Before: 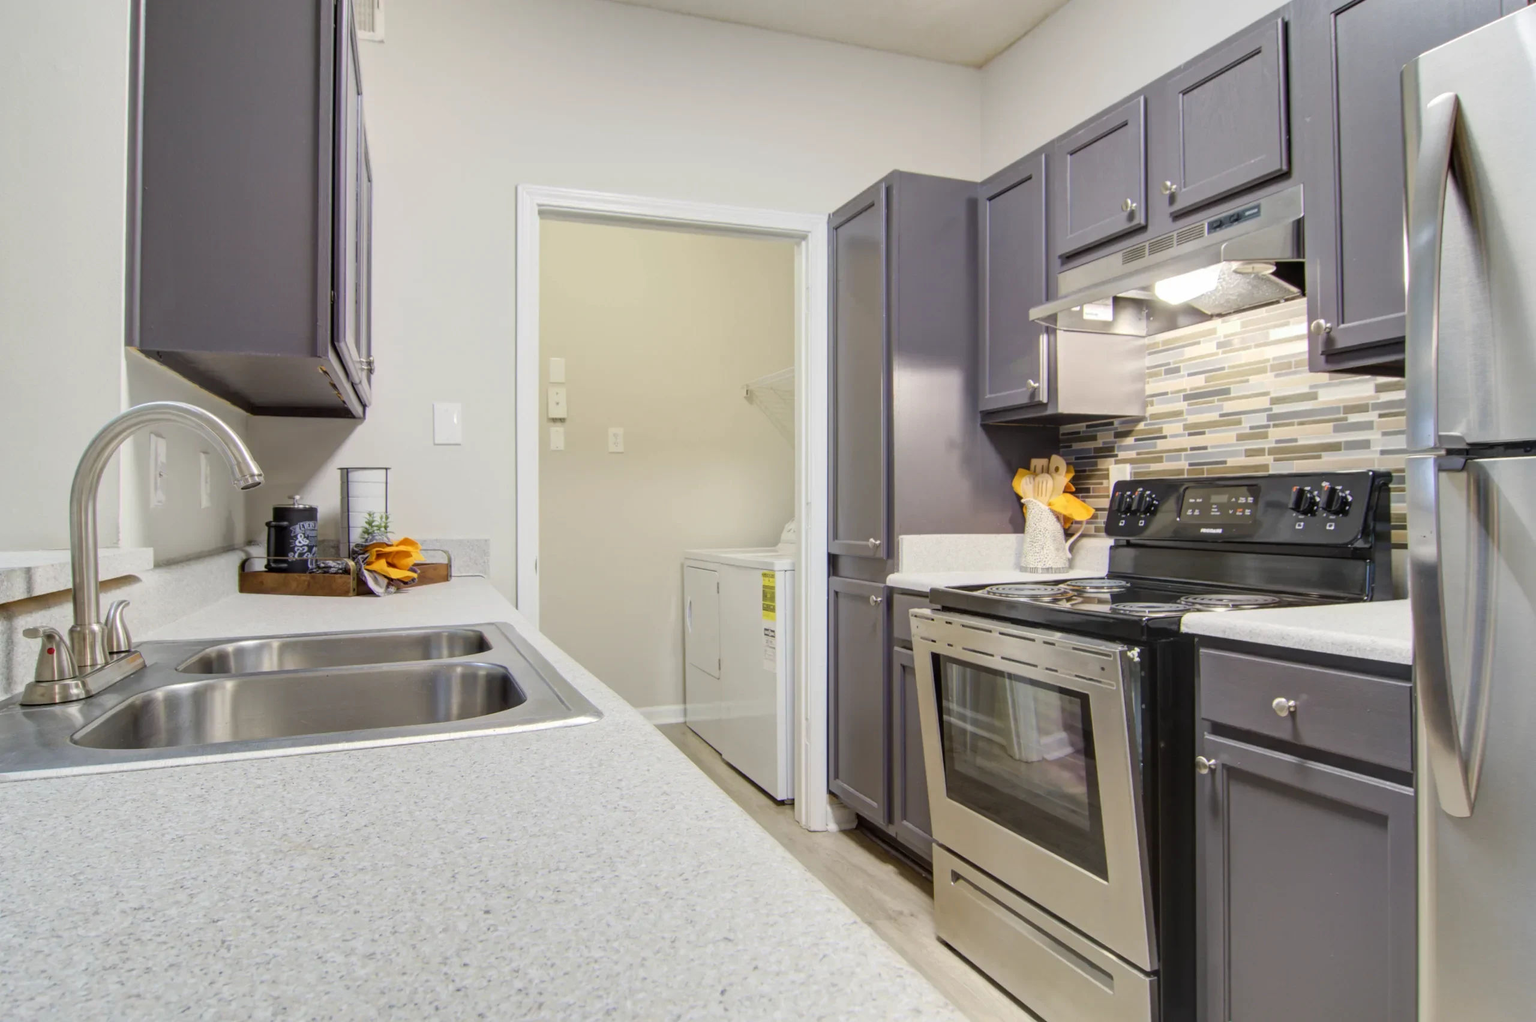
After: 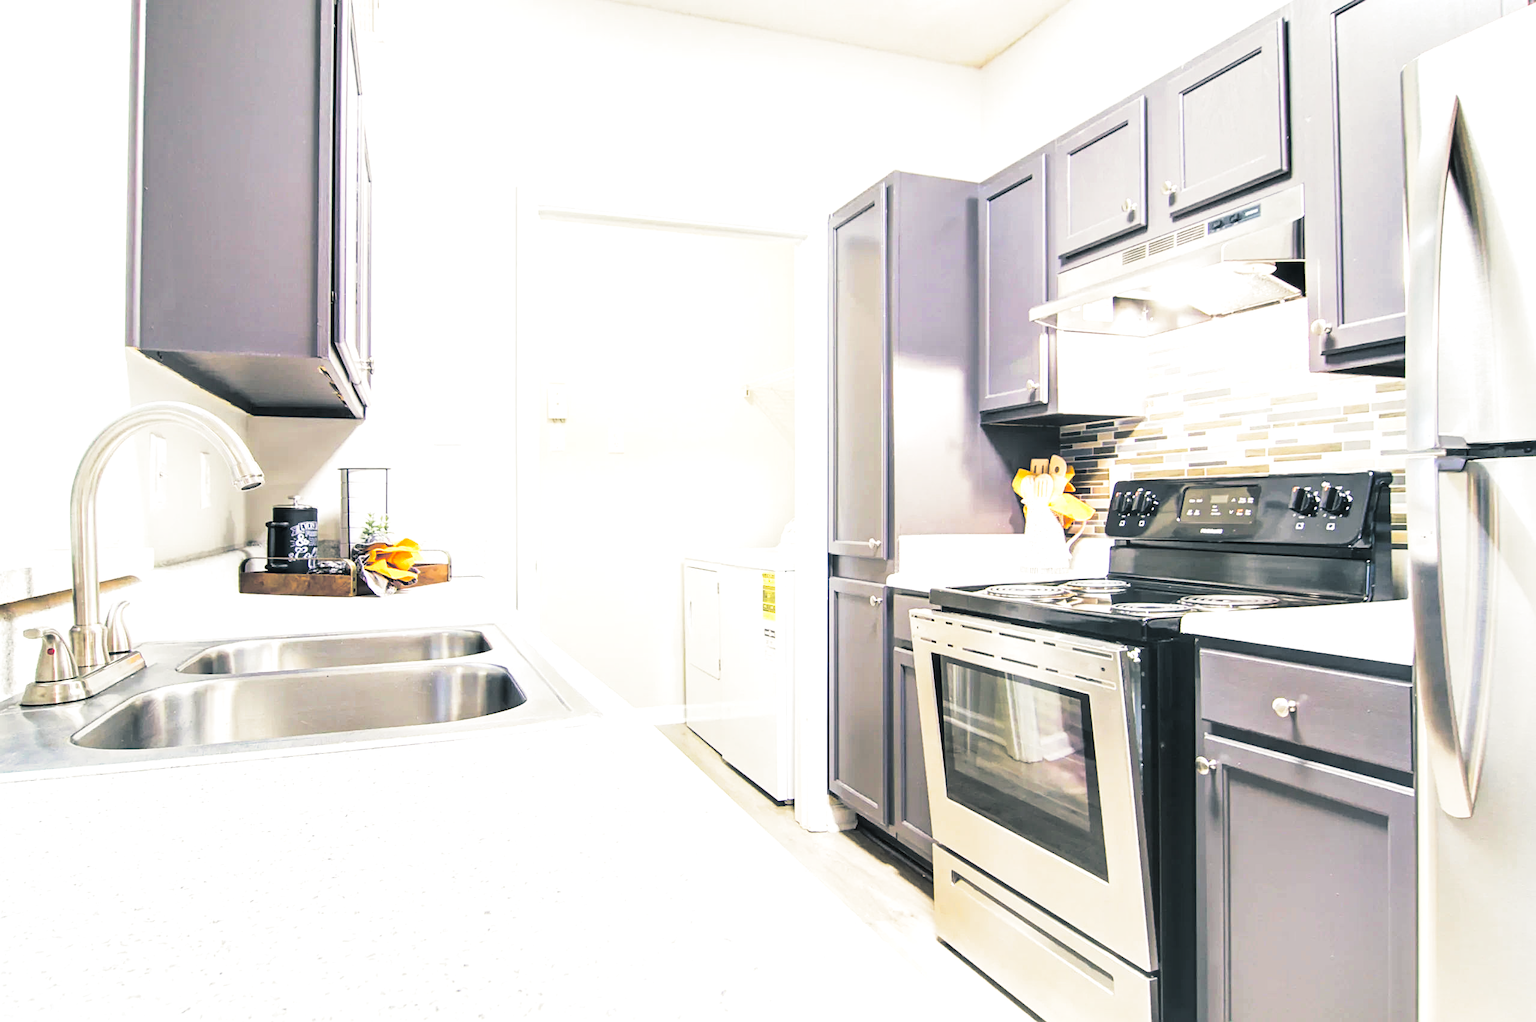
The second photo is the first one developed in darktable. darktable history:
split-toning: shadows › hue 205.2°, shadows › saturation 0.29, highlights › hue 50.4°, highlights › saturation 0.38, balance -49.9
exposure: exposure 1.16 EV, compensate exposure bias true, compensate highlight preservation false
tone curve: curves: ch0 [(0, 0) (0.003, 0.011) (0.011, 0.019) (0.025, 0.03) (0.044, 0.045) (0.069, 0.061) (0.1, 0.085) (0.136, 0.119) (0.177, 0.159) (0.224, 0.205) (0.277, 0.261) (0.335, 0.329) (0.399, 0.407) (0.468, 0.508) (0.543, 0.606) (0.623, 0.71) (0.709, 0.815) (0.801, 0.903) (0.898, 0.957) (1, 1)], preserve colors none
haze removal: strength -0.05
sharpen: on, module defaults
